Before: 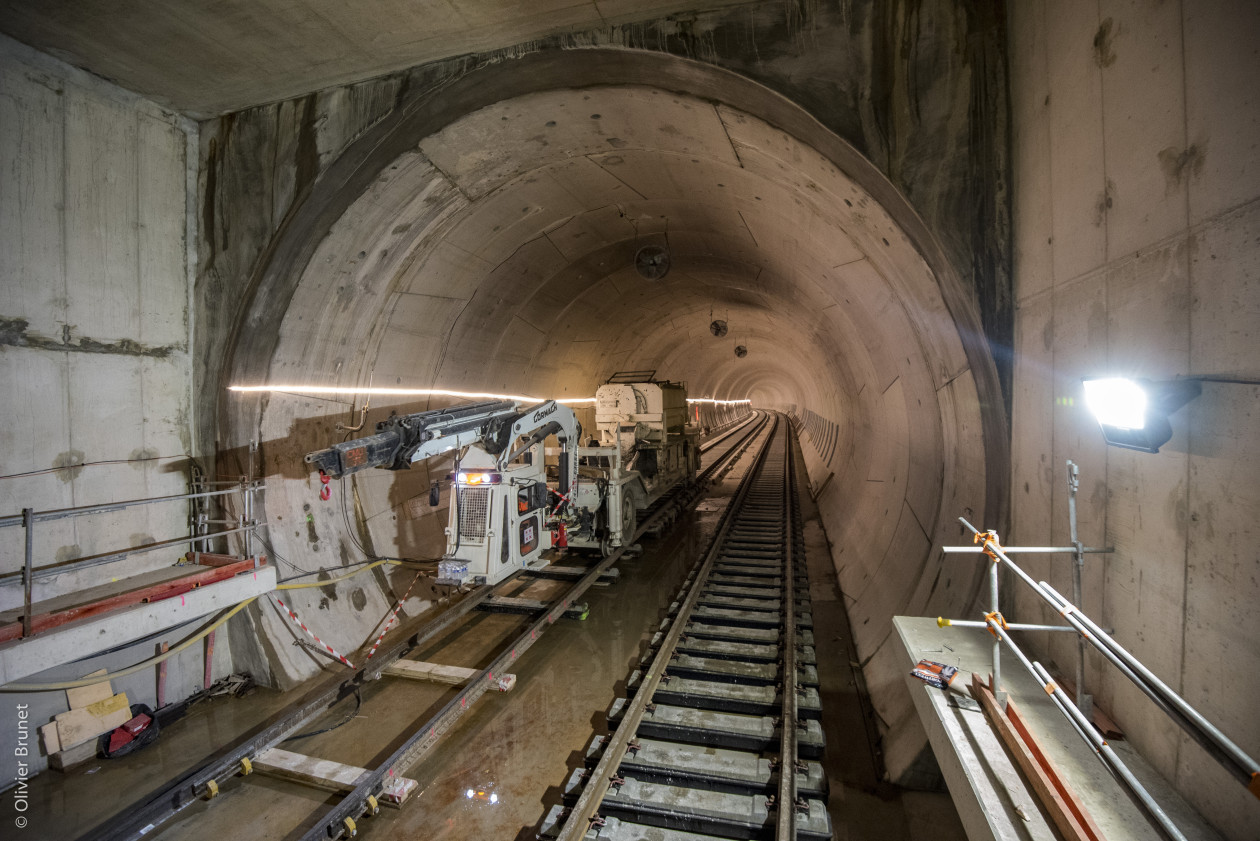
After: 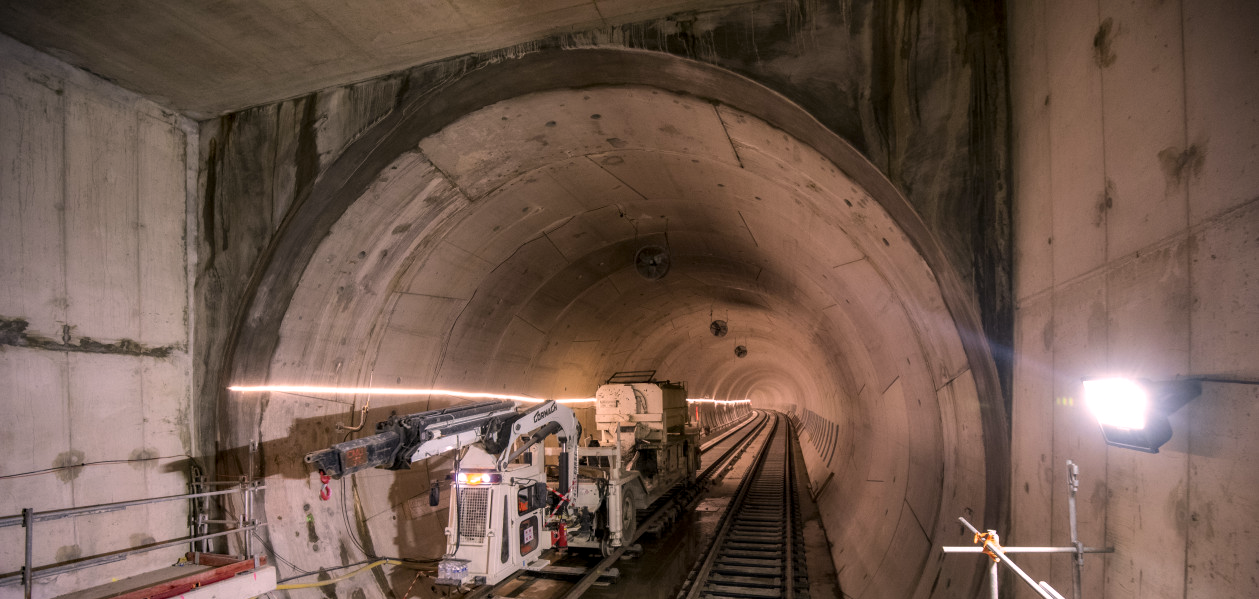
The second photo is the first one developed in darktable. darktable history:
crop: right 0.001%, bottom 28.752%
contrast equalizer: y [[0.514, 0.573, 0.581, 0.508, 0.5, 0.5], [0.5 ×6], [0.5 ×6], [0 ×6], [0 ×6]], mix 0.539
levels: white 99.98%
color correction: highlights a* 14.6, highlights b* 4.9
